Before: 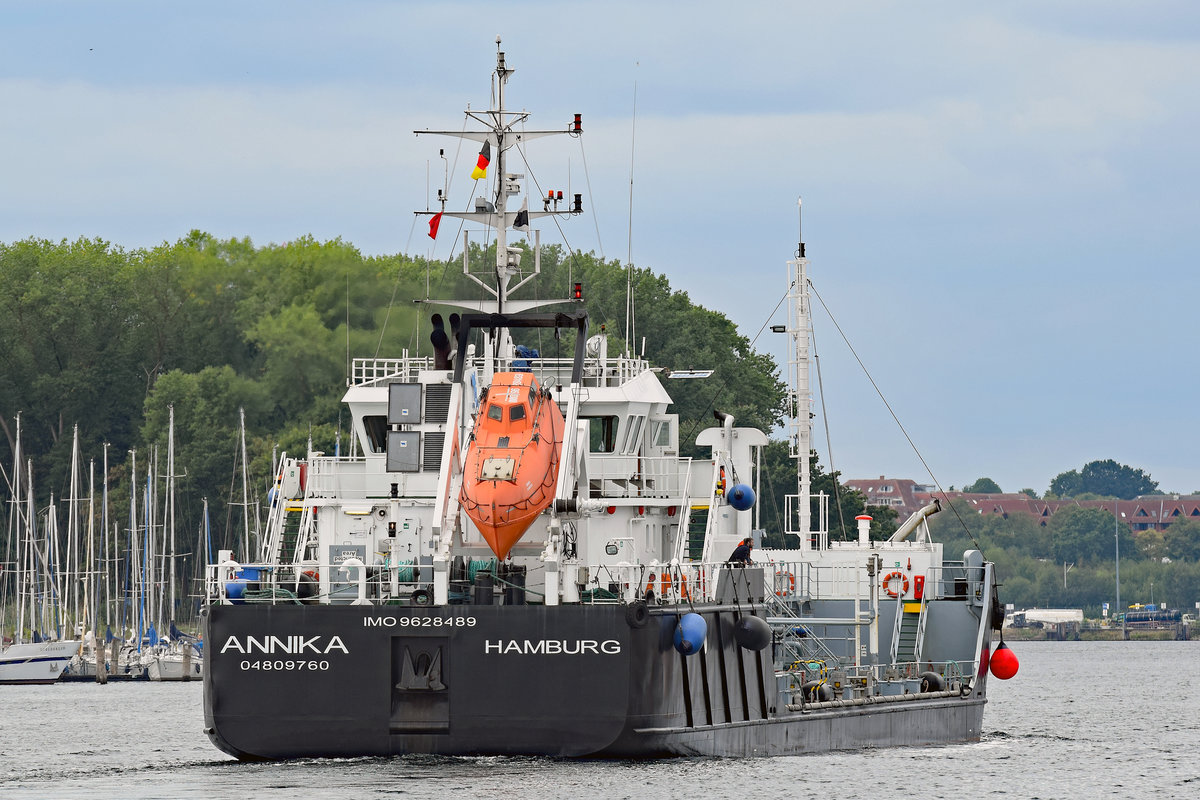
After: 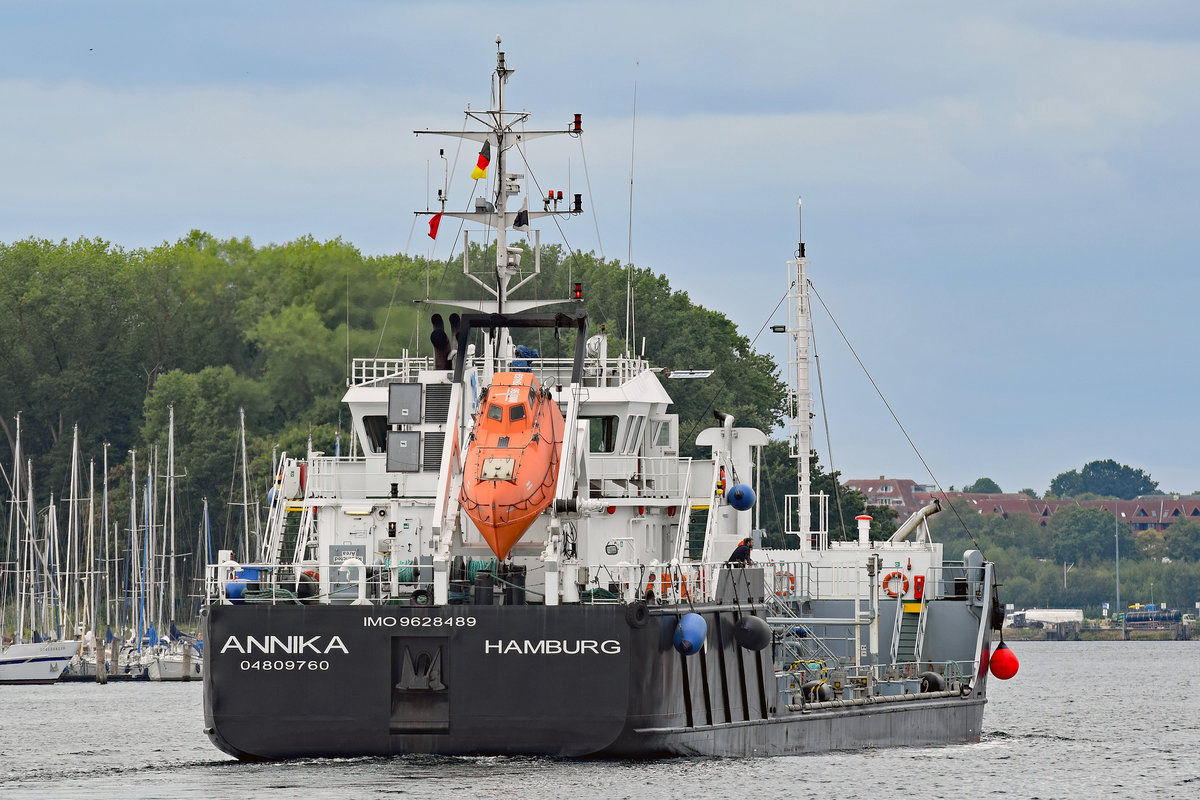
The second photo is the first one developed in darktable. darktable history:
shadows and highlights: shadows 20.81, highlights -35.45, soften with gaussian
